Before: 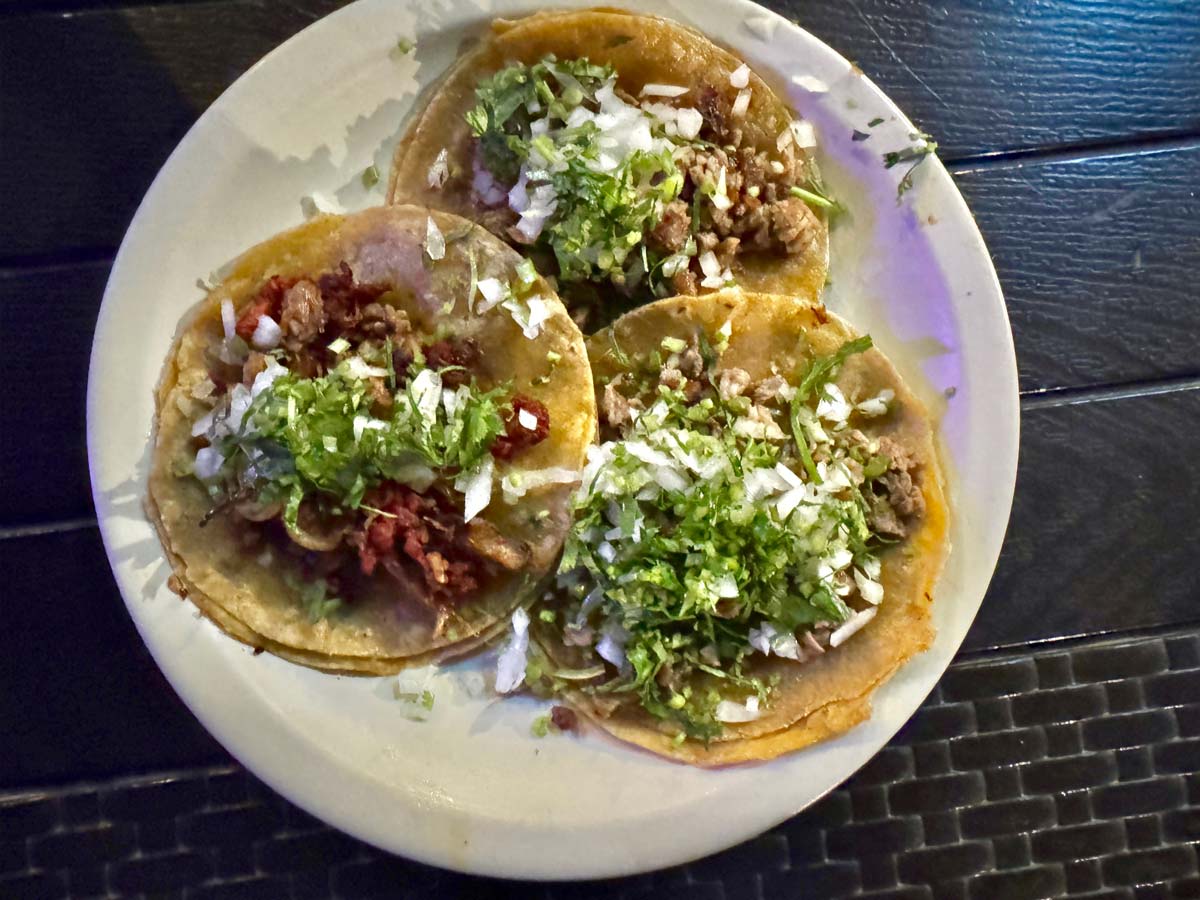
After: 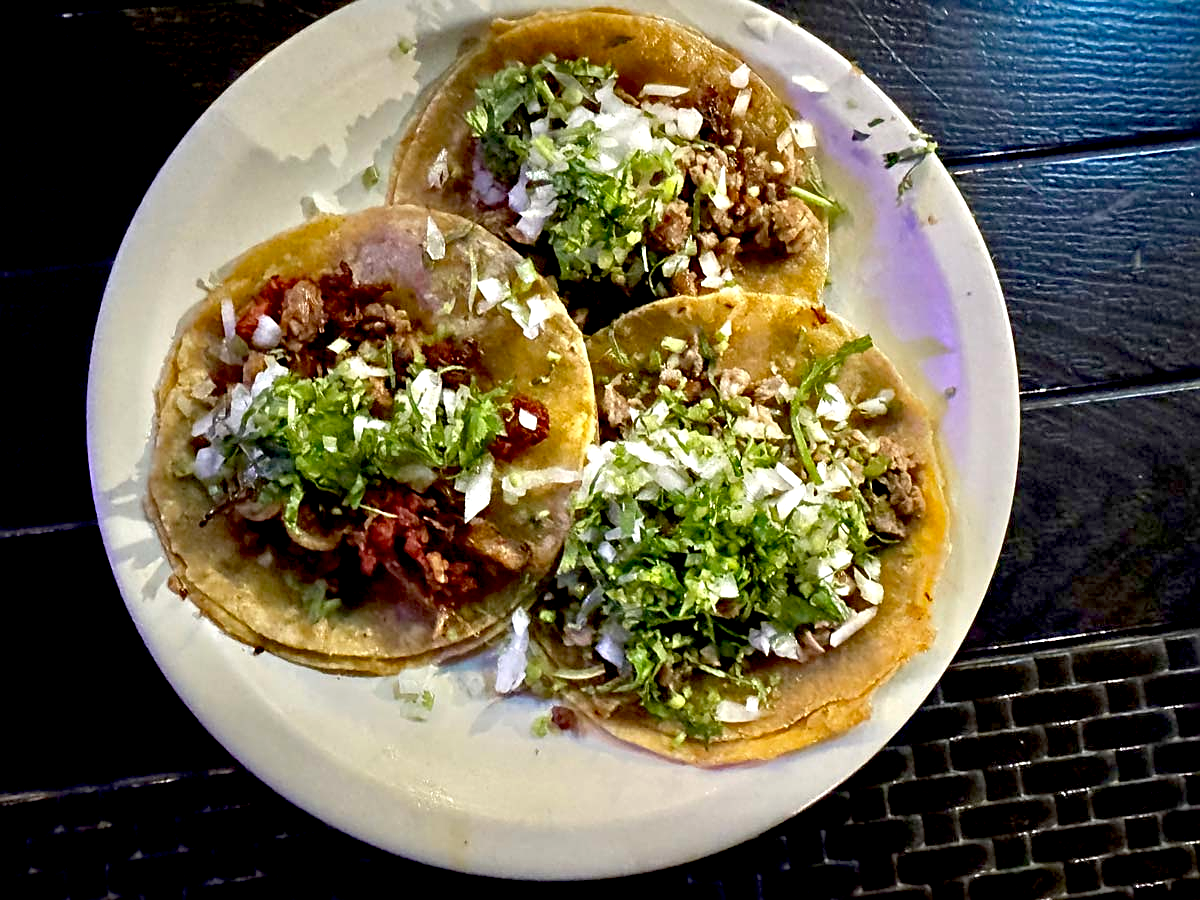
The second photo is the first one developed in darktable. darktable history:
sharpen: amount 0.536
exposure: black level correction 0.023, exposure 0.182 EV, compensate exposure bias true, compensate highlight preservation false
